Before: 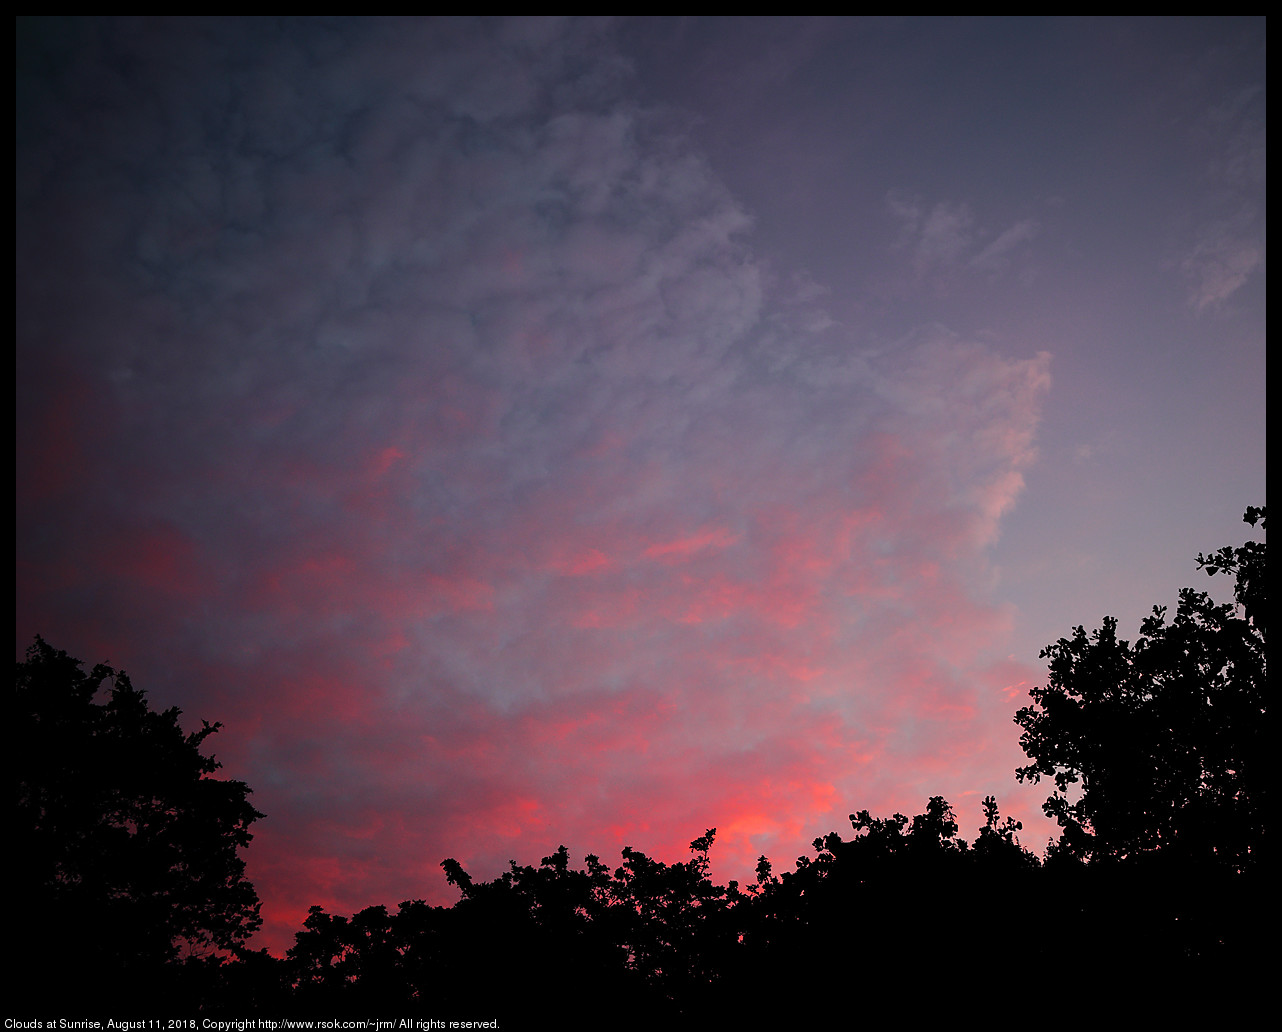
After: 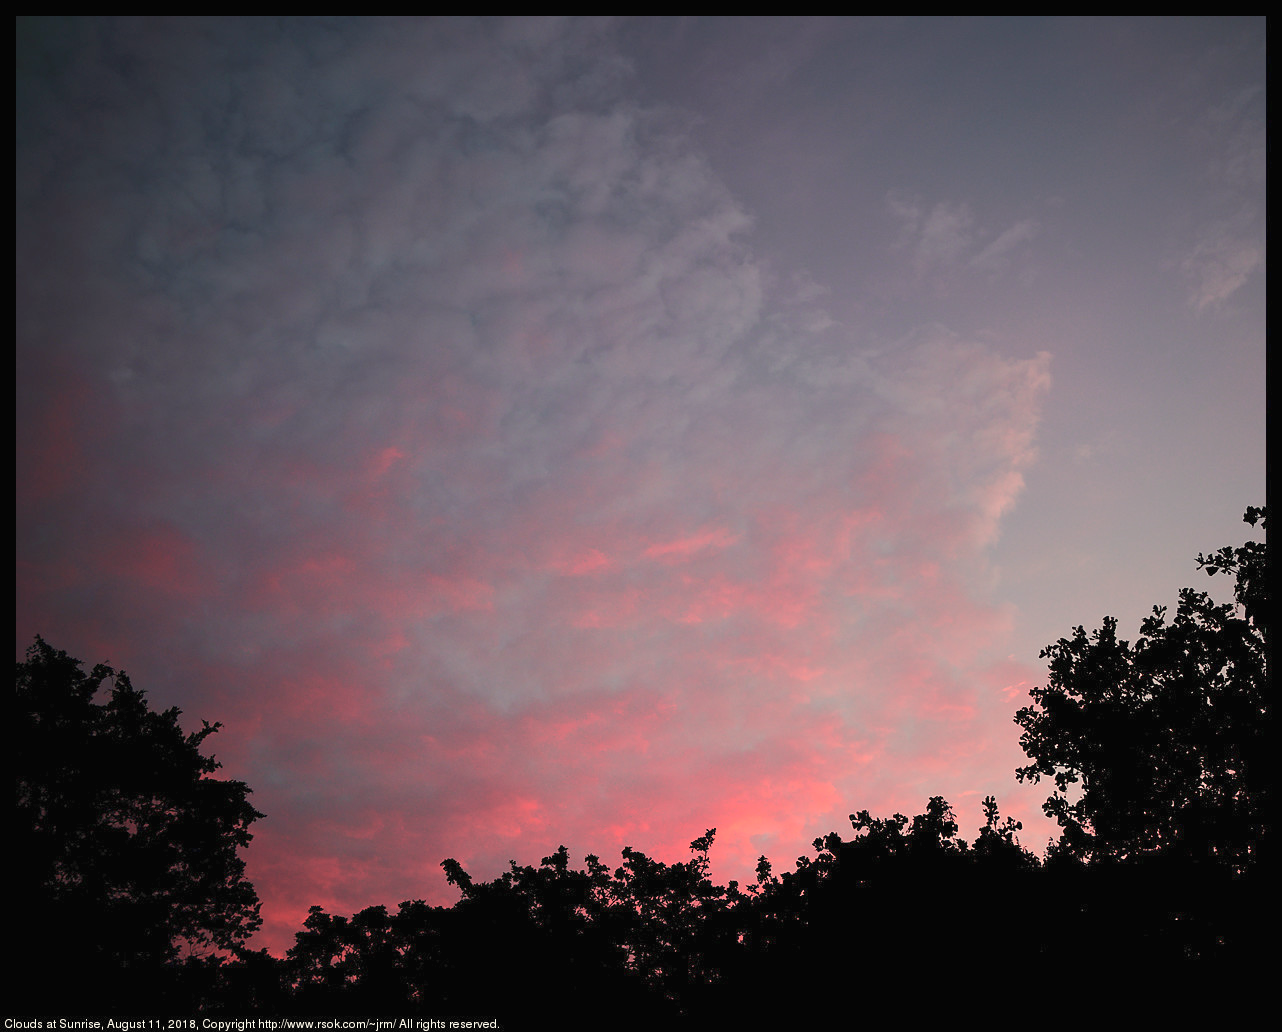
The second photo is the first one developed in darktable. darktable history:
exposure: black level correction 0, exposure 0.7 EV, compensate exposure bias true, compensate highlight preservation false
color balance rgb: perceptual saturation grading › global saturation -27.94%, hue shift -2.27°, contrast -21.26%
white balance: red 1.029, blue 0.92
